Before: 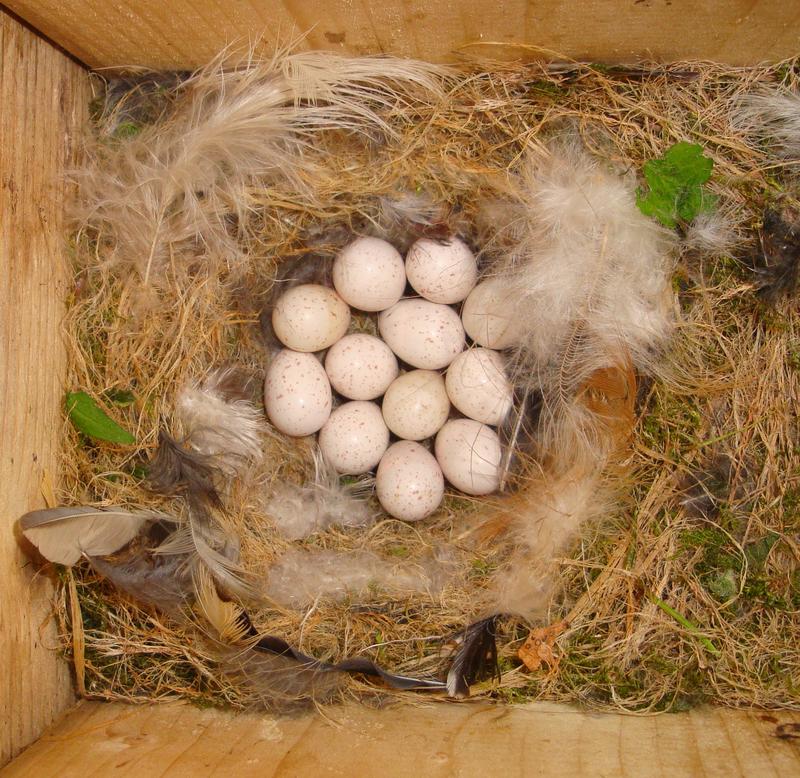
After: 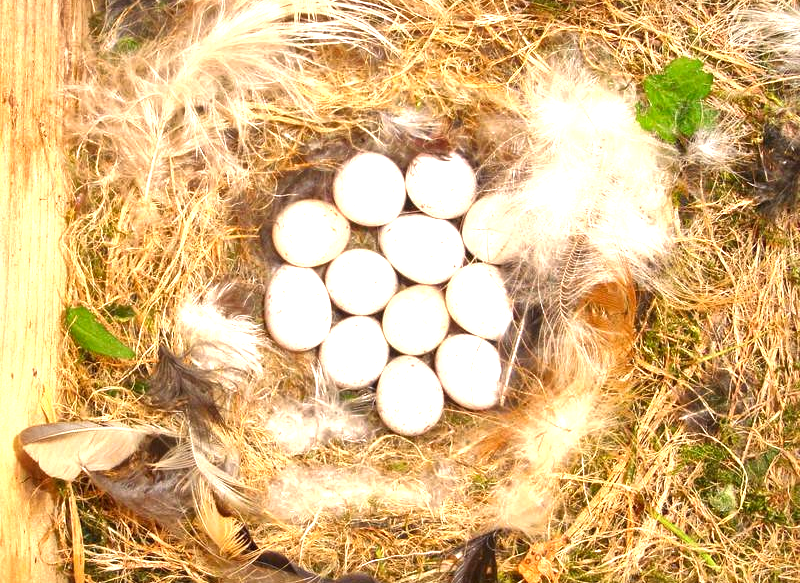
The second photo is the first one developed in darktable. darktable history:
crop: top 11.038%, bottom 13.962%
local contrast: mode bilateral grid, contrast 20, coarseness 50, detail 179%, midtone range 0.2
exposure: black level correction 0, exposure 1.45 EV, compensate exposure bias true, compensate highlight preservation false
